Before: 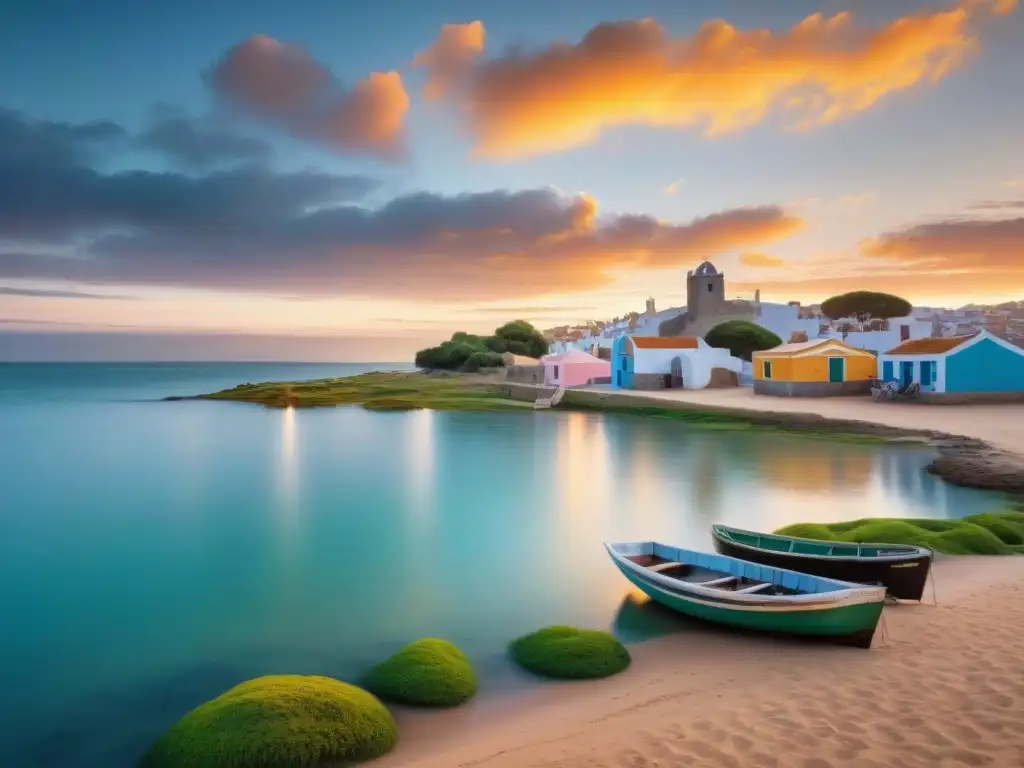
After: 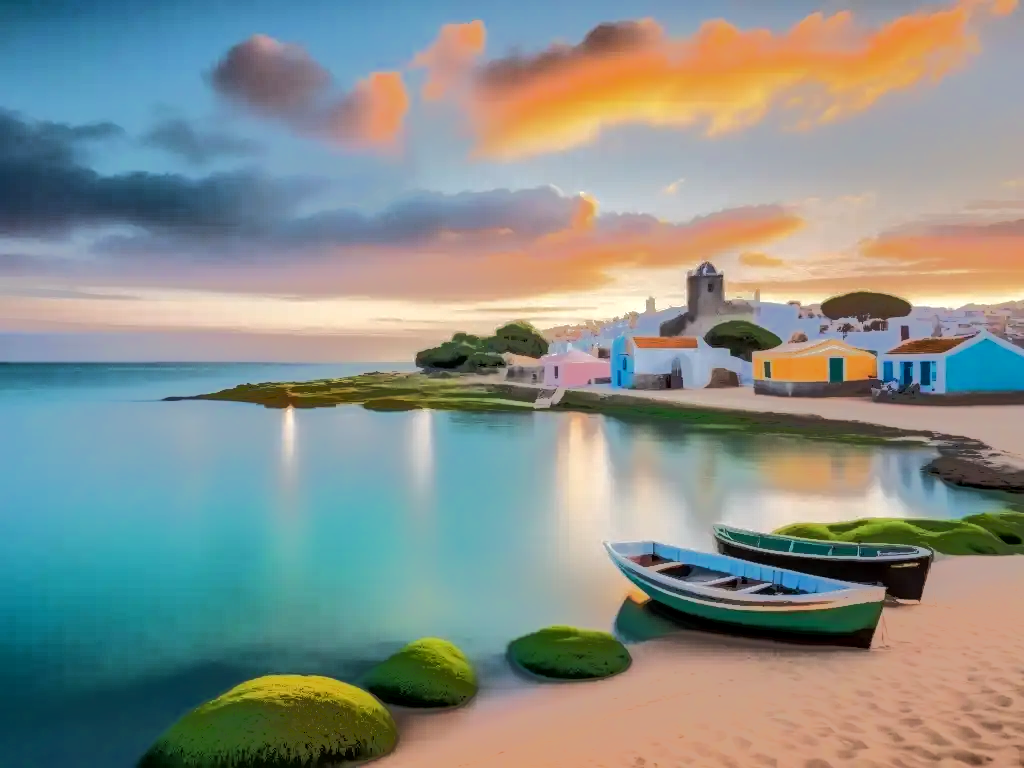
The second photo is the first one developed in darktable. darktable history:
local contrast: highlights 54%, shadows 52%, detail 130%, midtone range 0.446
tone equalizer: -7 EV -0.644 EV, -6 EV 0.979 EV, -5 EV -0.454 EV, -4 EV 0.402 EV, -3 EV 0.422 EV, -2 EV 0.145 EV, -1 EV -0.151 EV, +0 EV -0.381 EV, edges refinement/feathering 500, mask exposure compensation -1.57 EV, preserve details no
